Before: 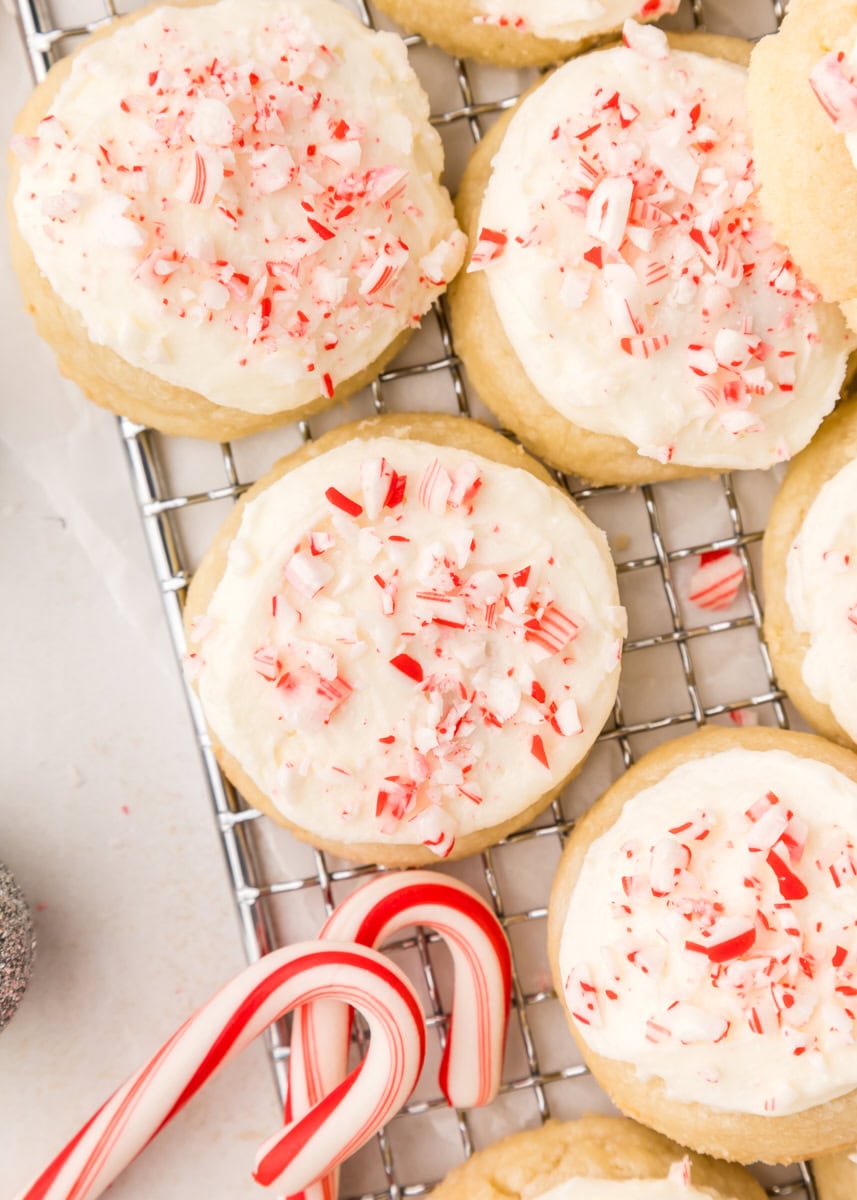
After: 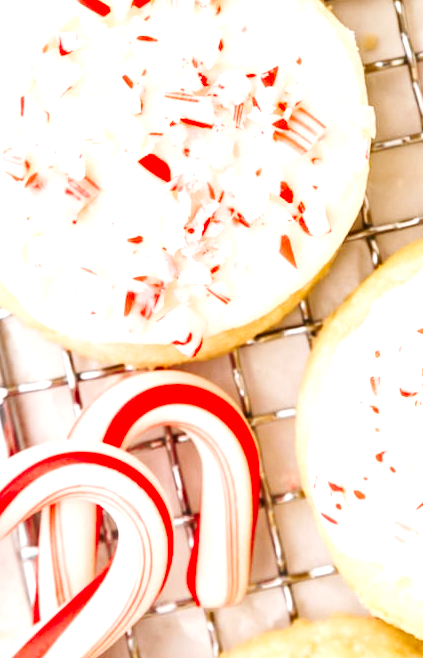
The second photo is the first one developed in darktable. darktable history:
crop: left 29.497%, top 41.675%, right 21.057%, bottom 3.462%
exposure: exposure 1.001 EV, compensate highlight preservation false
tone curve: curves: ch0 [(0, 0.017) (0.239, 0.277) (0.508, 0.593) (0.826, 0.855) (1, 0.945)]; ch1 [(0, 0) (0.401, 0.42) (0.442, 0.47) (0.492, 0.498) (0.511, 0.504) (0.555, 0.586) (0.681, 0.739) (1, 1)]; ch2 [(0, 0) (0.411, 0.433) (0.5, 0.504) (0.545, 0.574) (1, 1)], preserve colors none
contrast brightness saturation: brightness -0.25, saturation 0.197
